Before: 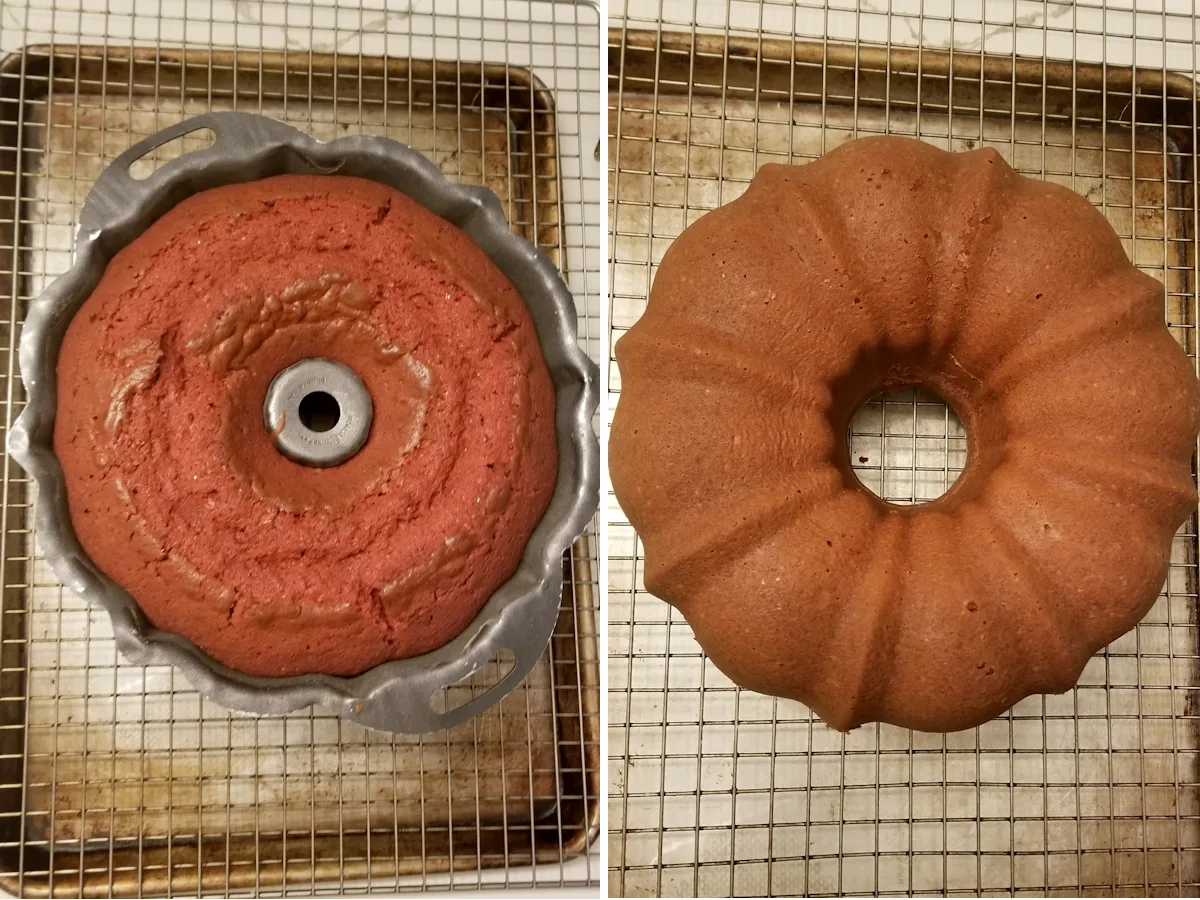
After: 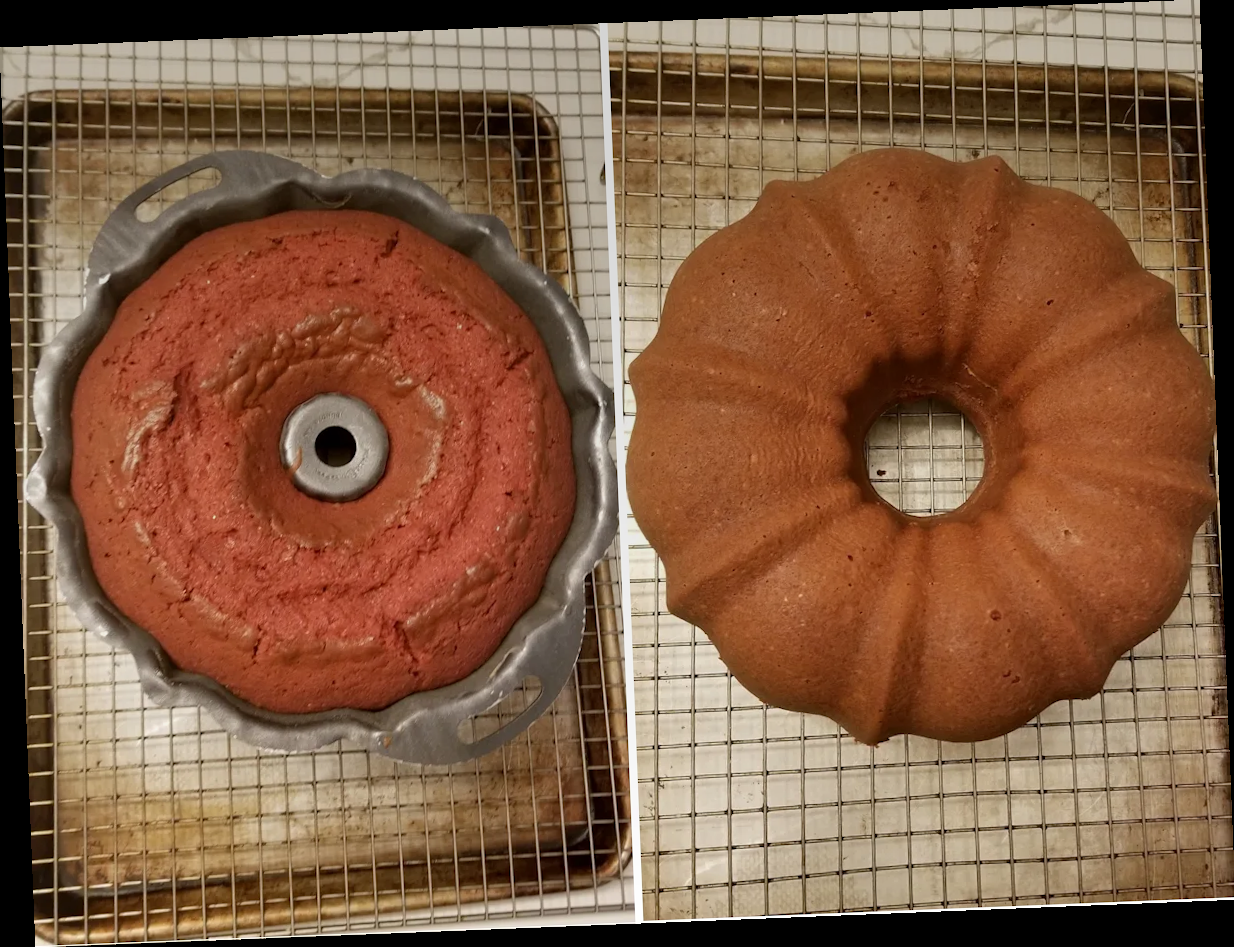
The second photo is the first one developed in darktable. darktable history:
white balance: emerald 1
rotate and perspective: rotation -2.29°, automatic cropping off
graduated density: rotation -0.352°, offset 57.64
